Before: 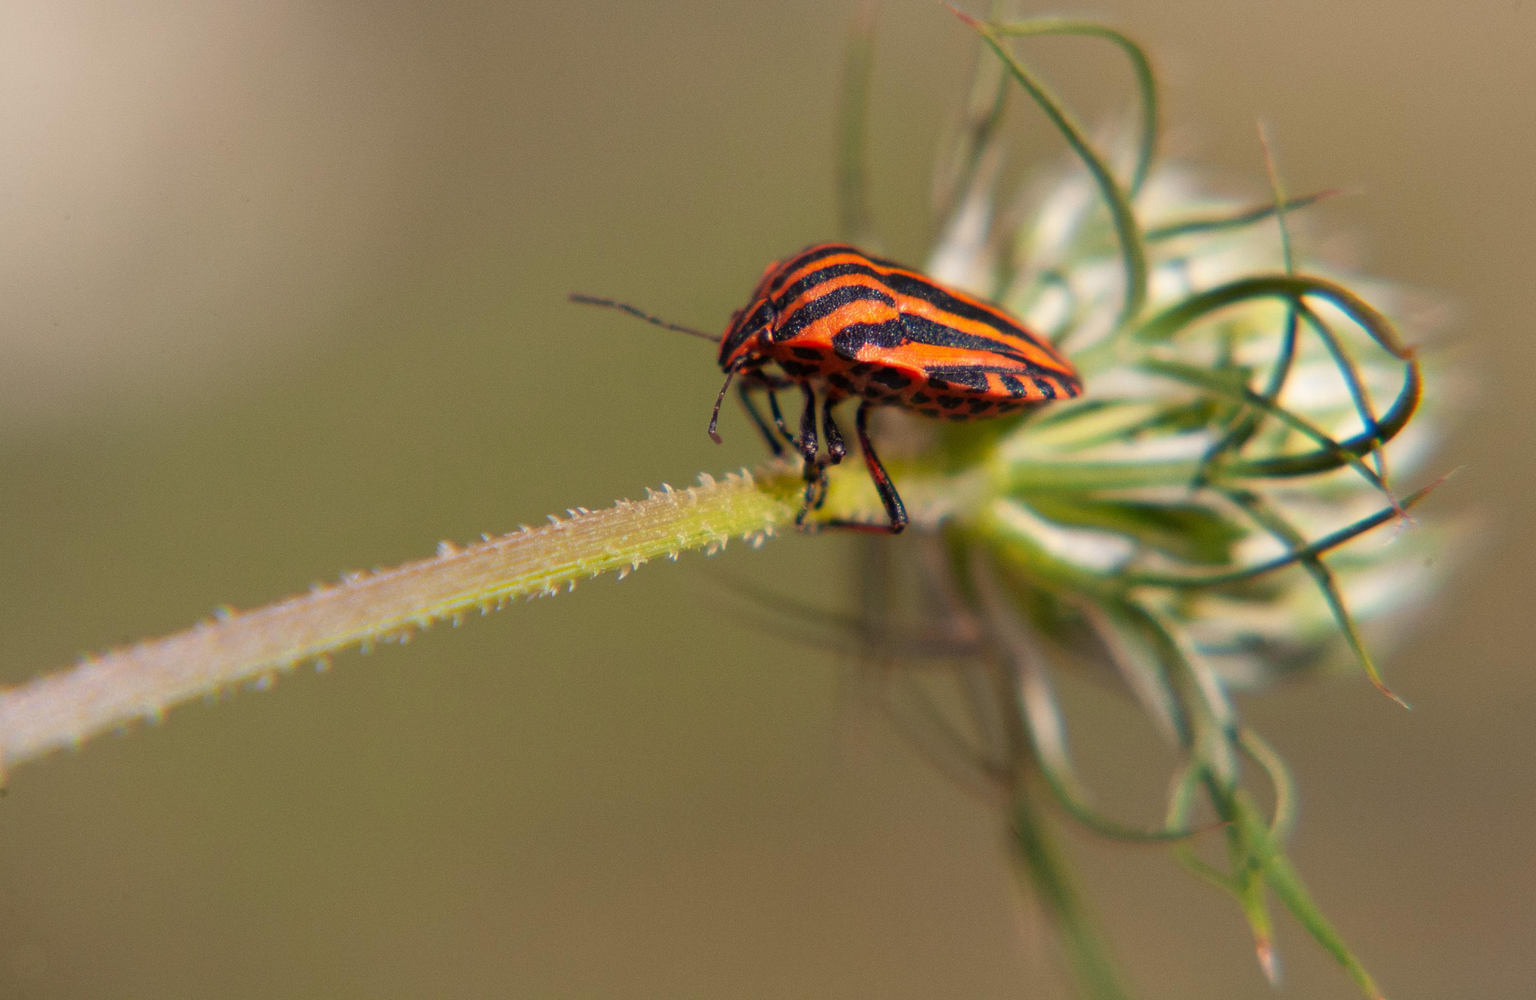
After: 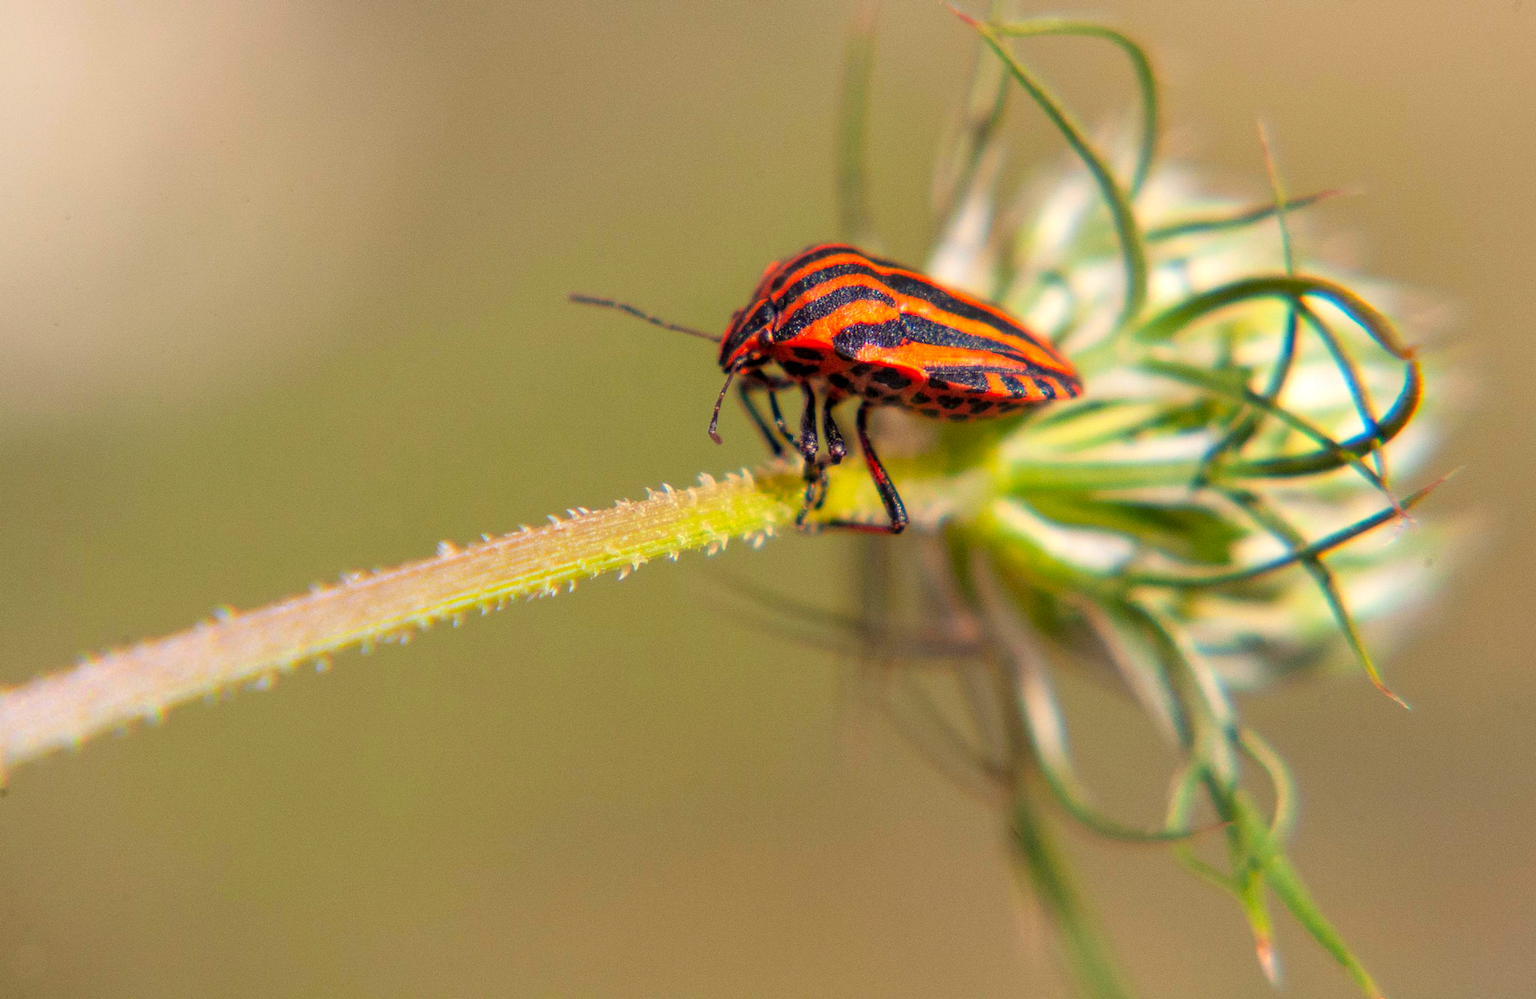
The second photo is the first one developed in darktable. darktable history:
contrast brightness saturation: contrast 0.068, brightness 0.177, saturation 0.397
local contrast: detail 130%
